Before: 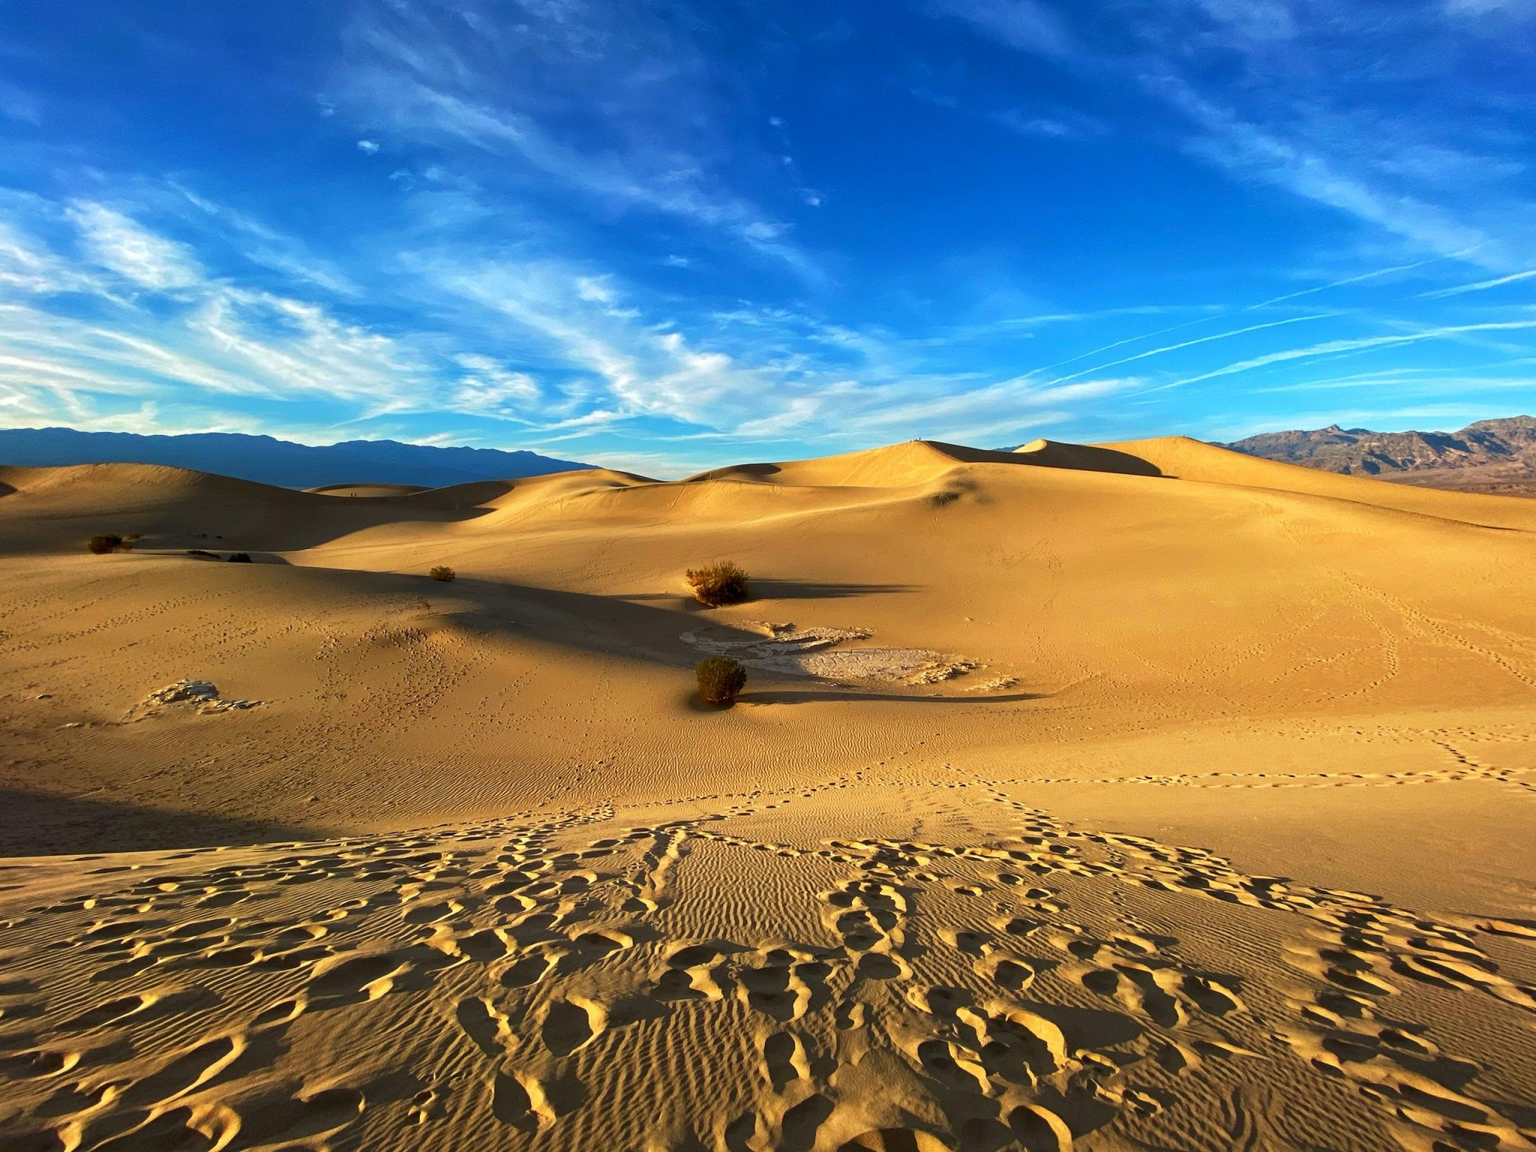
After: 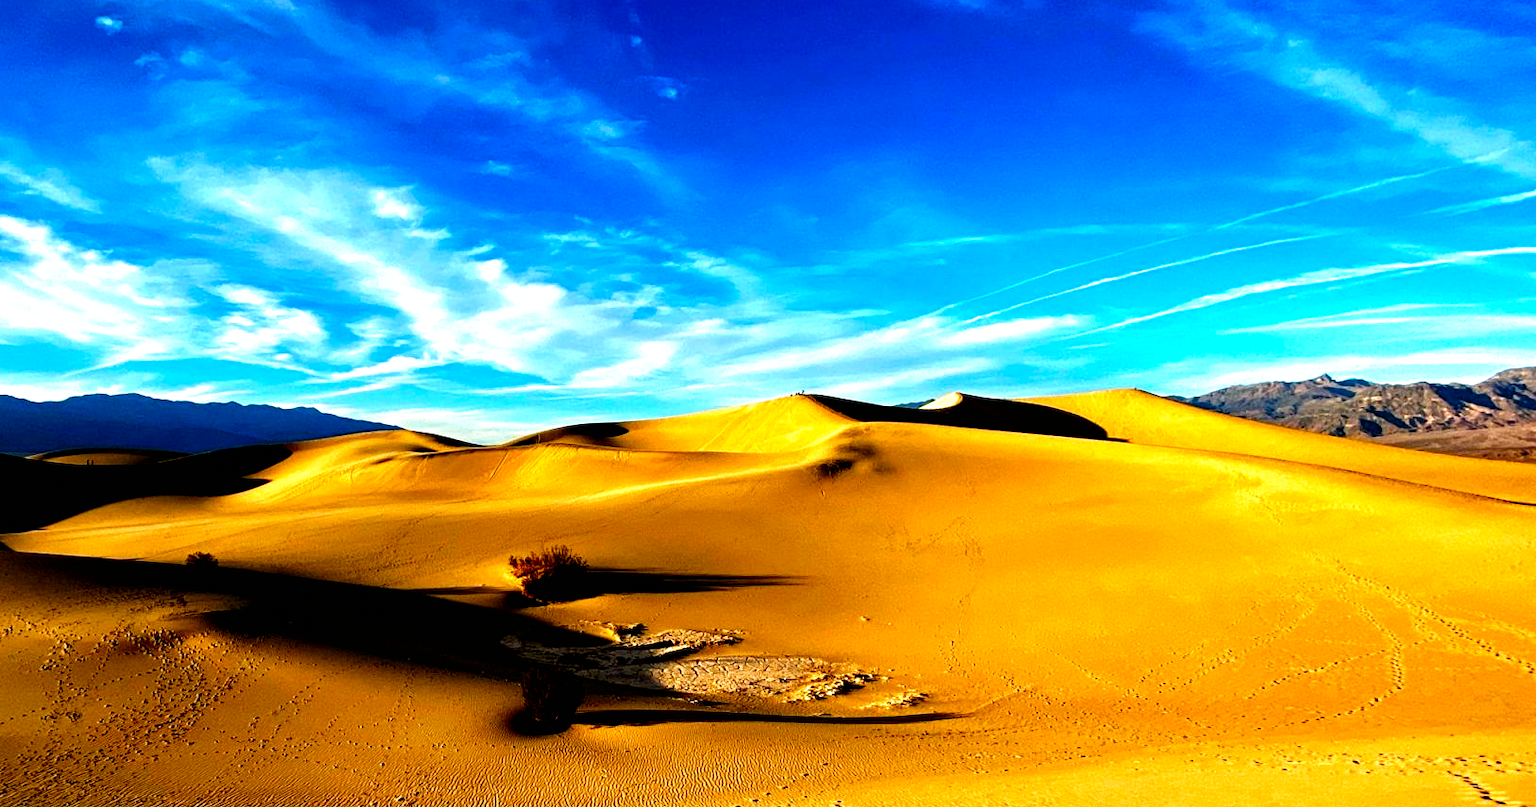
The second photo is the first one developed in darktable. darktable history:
exposure: black level correction 0.029, exposure -0.073 EV, compensate highlight preservation false
crop: left 18.38%, top 11.092%, right 2.134%, bottom 33.217%
filmic rgb: black relative exposure -8.2 EV, white relative exposure 2.2 EV, threshold 3 EV, hardness 7.11, latitude 85.74%, contrast 1.696, highlights saturation mix -4%, shadows ↔ highlights balance -2.69%, preserve chrominance no, color science v5 (2021), contrast in shadows safe, contrast in highlights safe, enable highlight reconstruction true
